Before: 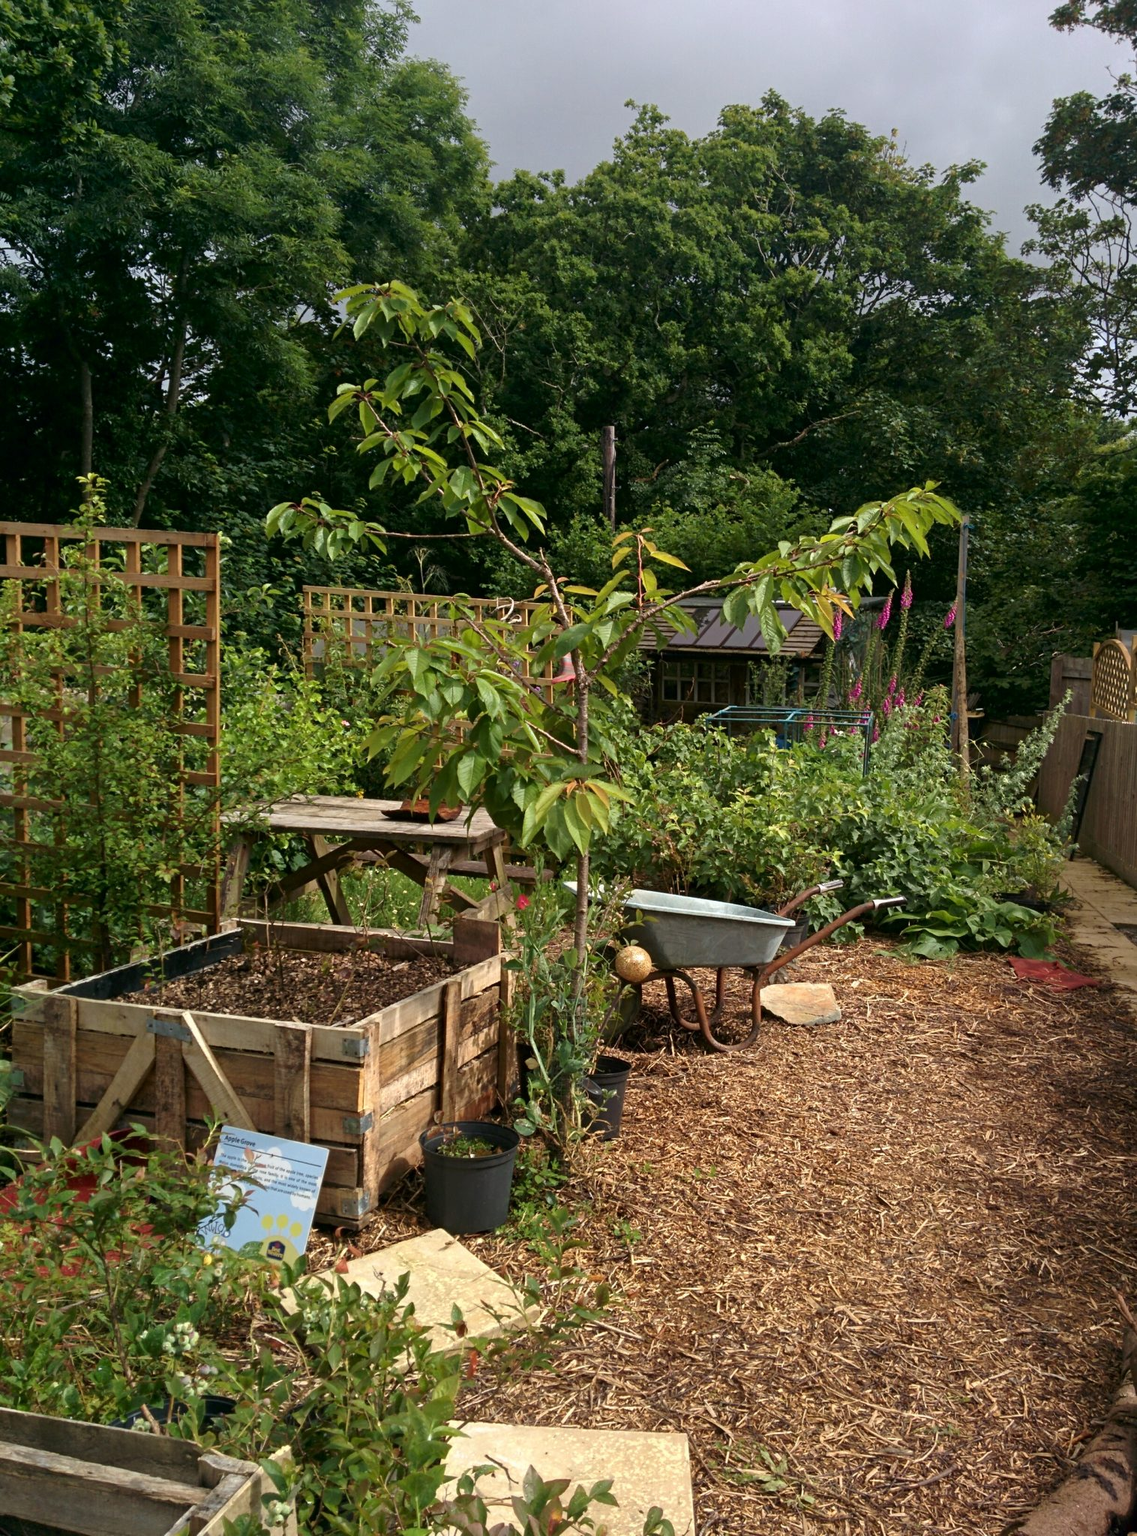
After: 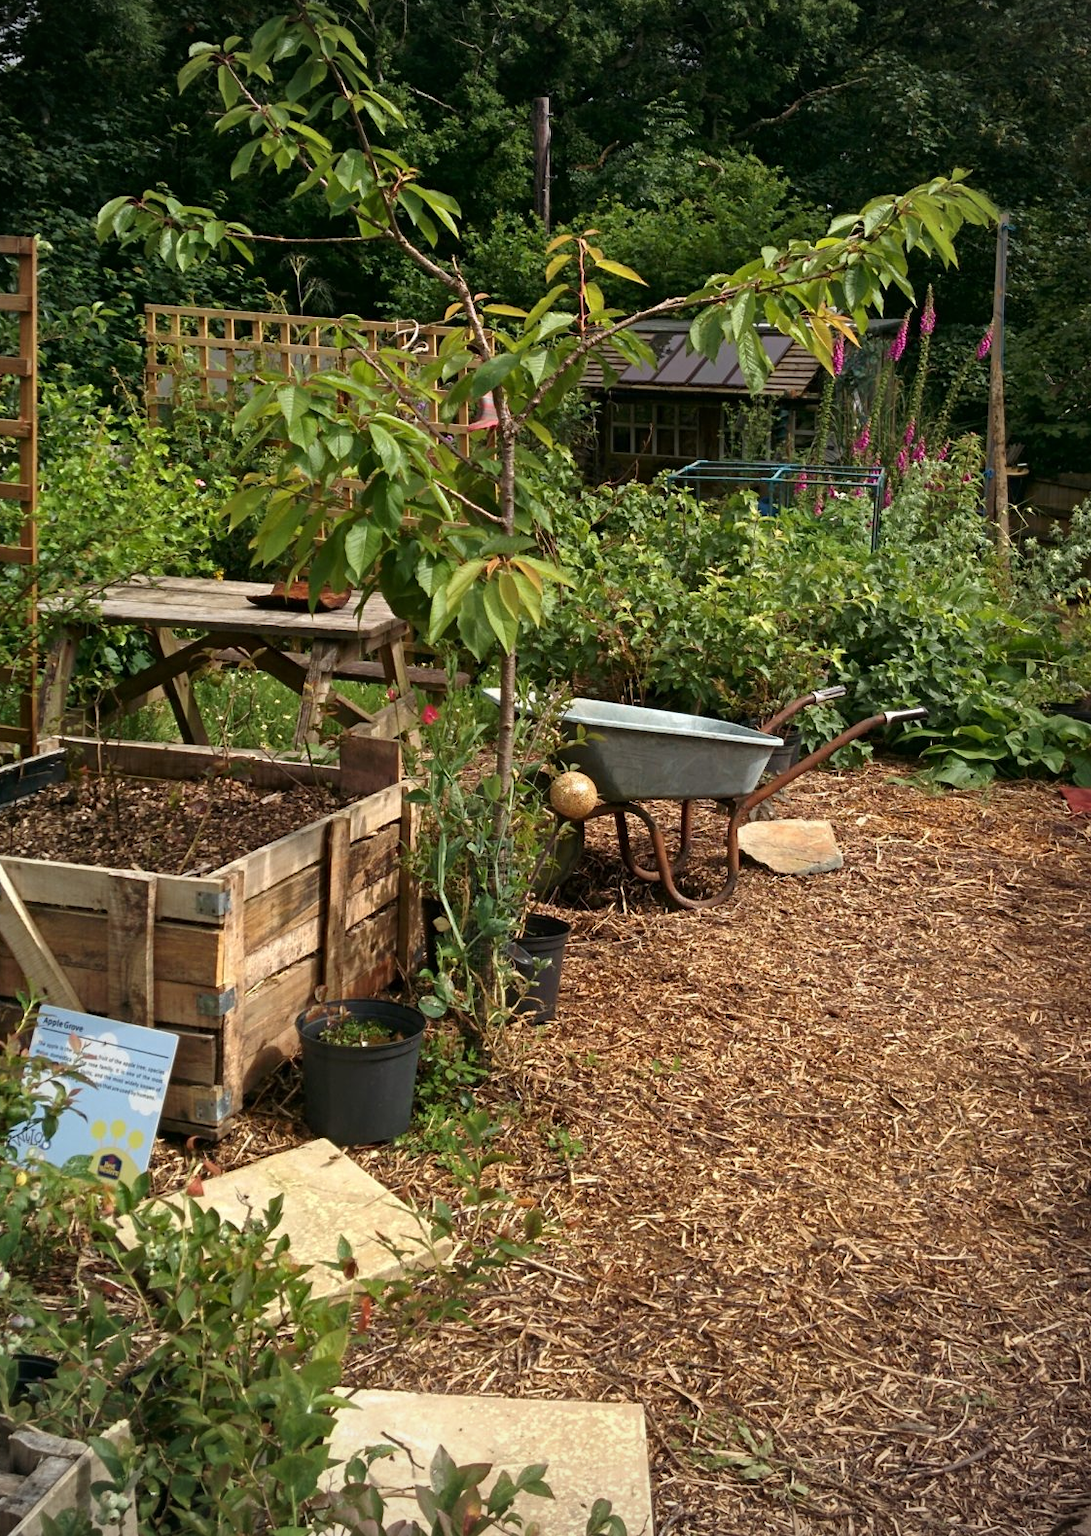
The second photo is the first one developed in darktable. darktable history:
crop: left 16.871%, top 22.857%, right 9.116%
vignetting: fall-off radius 60.65%
